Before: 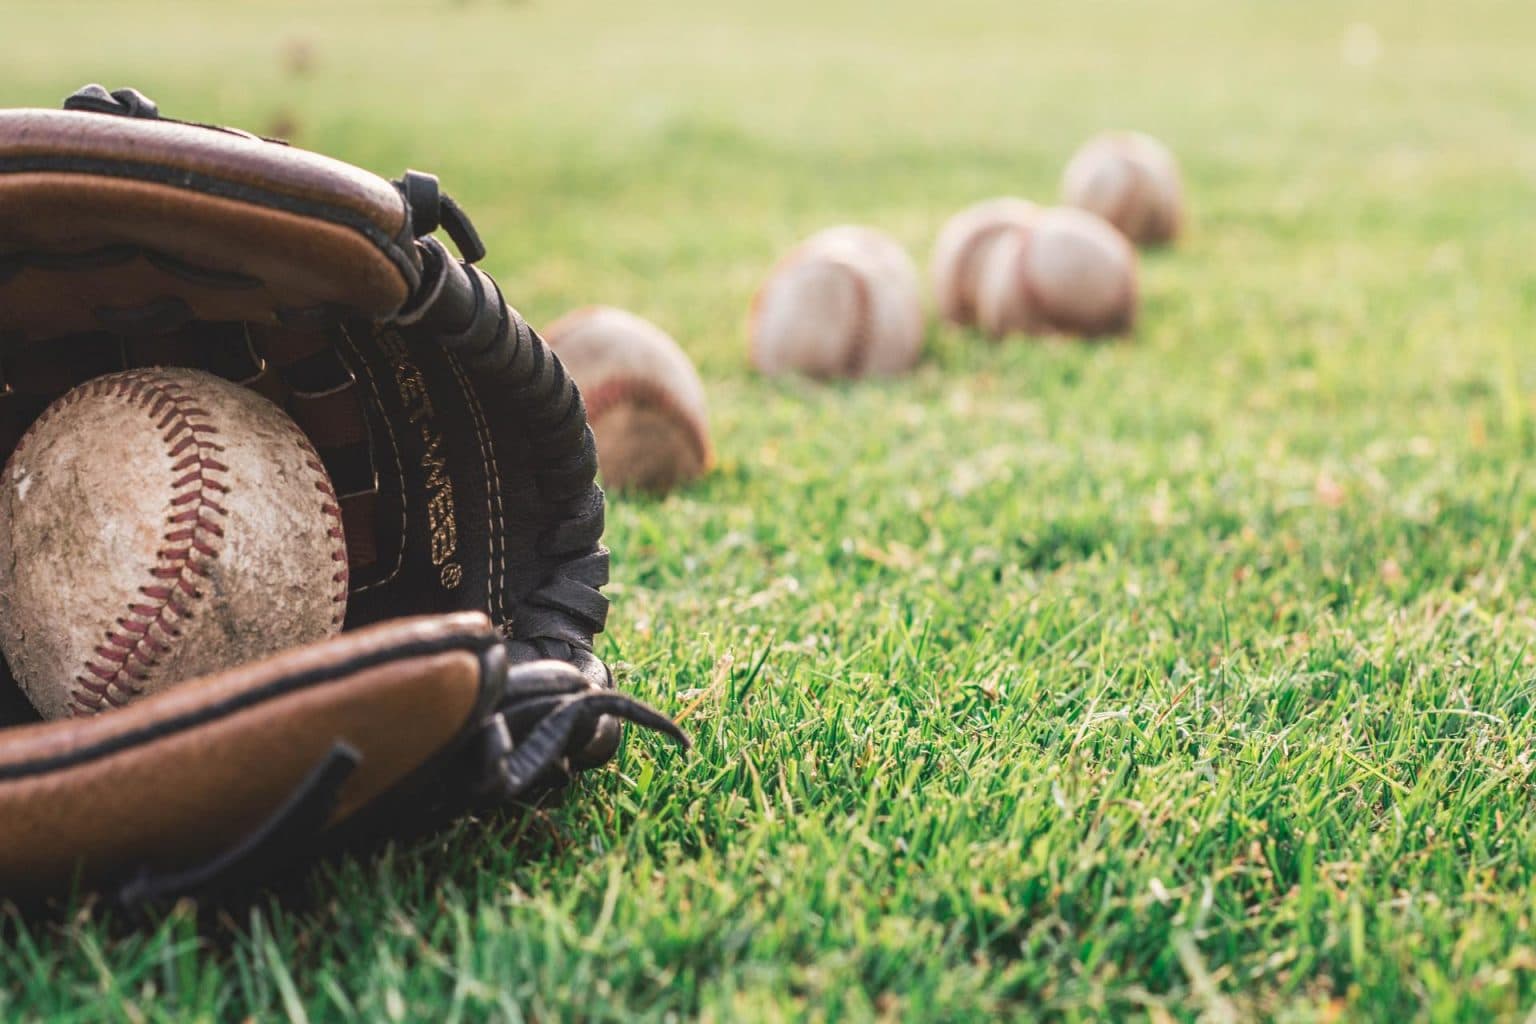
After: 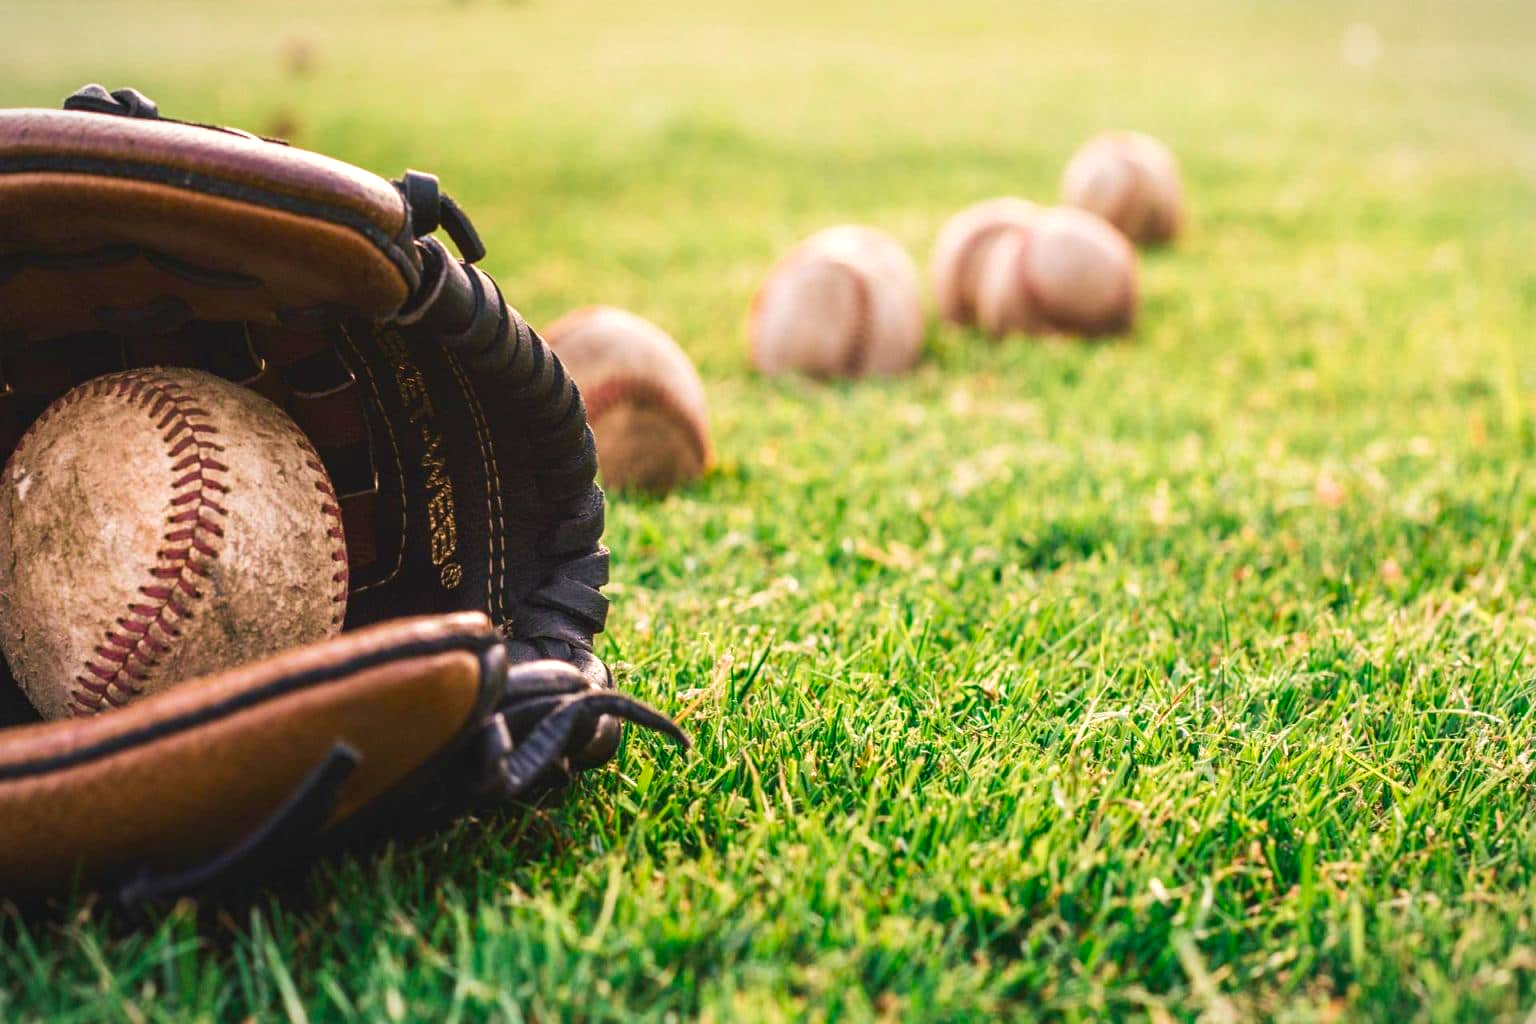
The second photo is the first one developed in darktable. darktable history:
color balance rgb: shadows lift › luminance -19.975%, highlights gain › chroma 1.374%, highlights gain › hue 51.99°, shadows fall-off 100.979%, perceptual saturation grading › global saturation 9.2%, perceptual saturation grading › highlights -12.919%, perceptual saturation grading › mid-tones 14.856%, perceptual saturation grading › shadows 23.075%, mask middle-gray fulcrum 23.242%, global vibrance 35.8%, contrast 9.511%
velvia: on, module defaults
vignetting: fall-off start 100.99%, fall-off radius 65.36%, brightness -0.282, automatic ratio true
